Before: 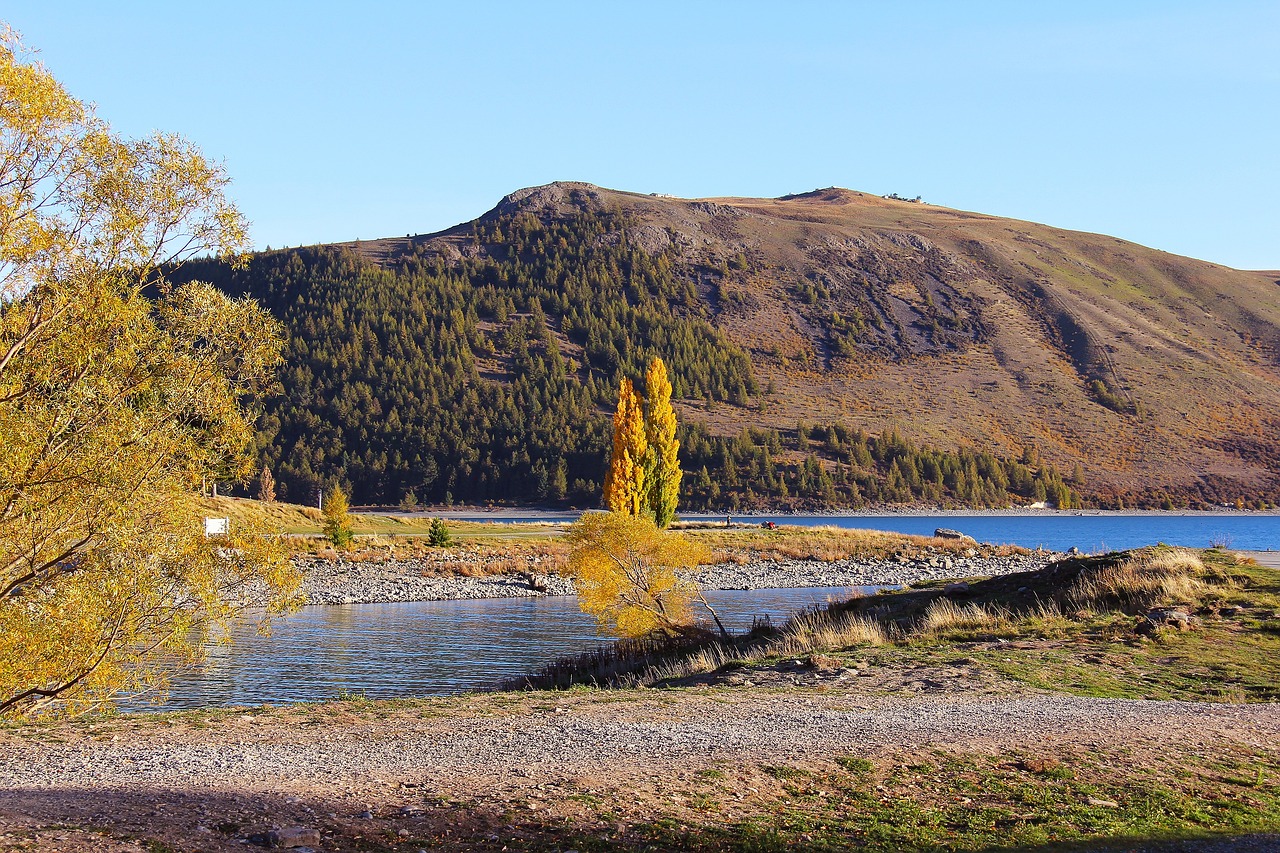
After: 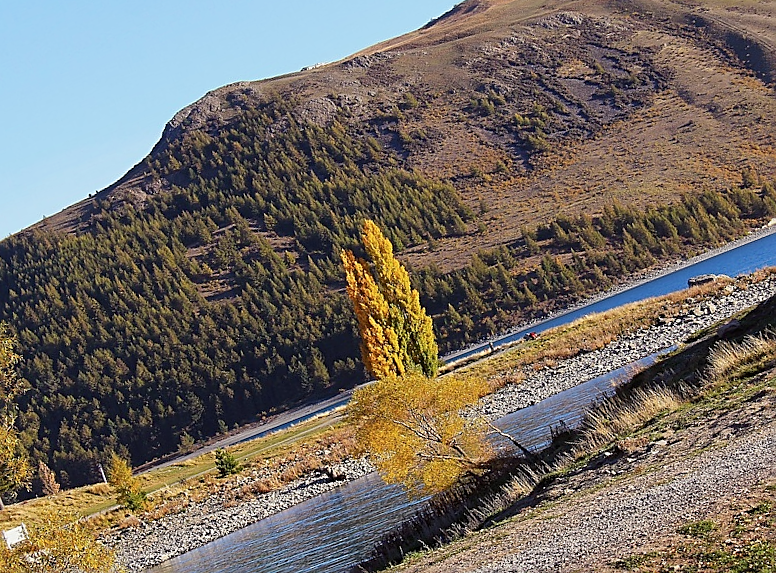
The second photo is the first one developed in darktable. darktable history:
crop and rotate: angle 21.03°, left 6.933%, right 3.76%, bottom 1.099%
color zones: curves: ch1 [(0, 0.469) (0.01, 0.469) (0.12, 0.446) (0.248, 0.469) (0.5, 0.5) (0.748, 0.5) (0.99, 0.469) (1, 0.469)]
sharpen: on, module defaults
exposure: exposure -0.157 EV, compensate highlight preservation false
